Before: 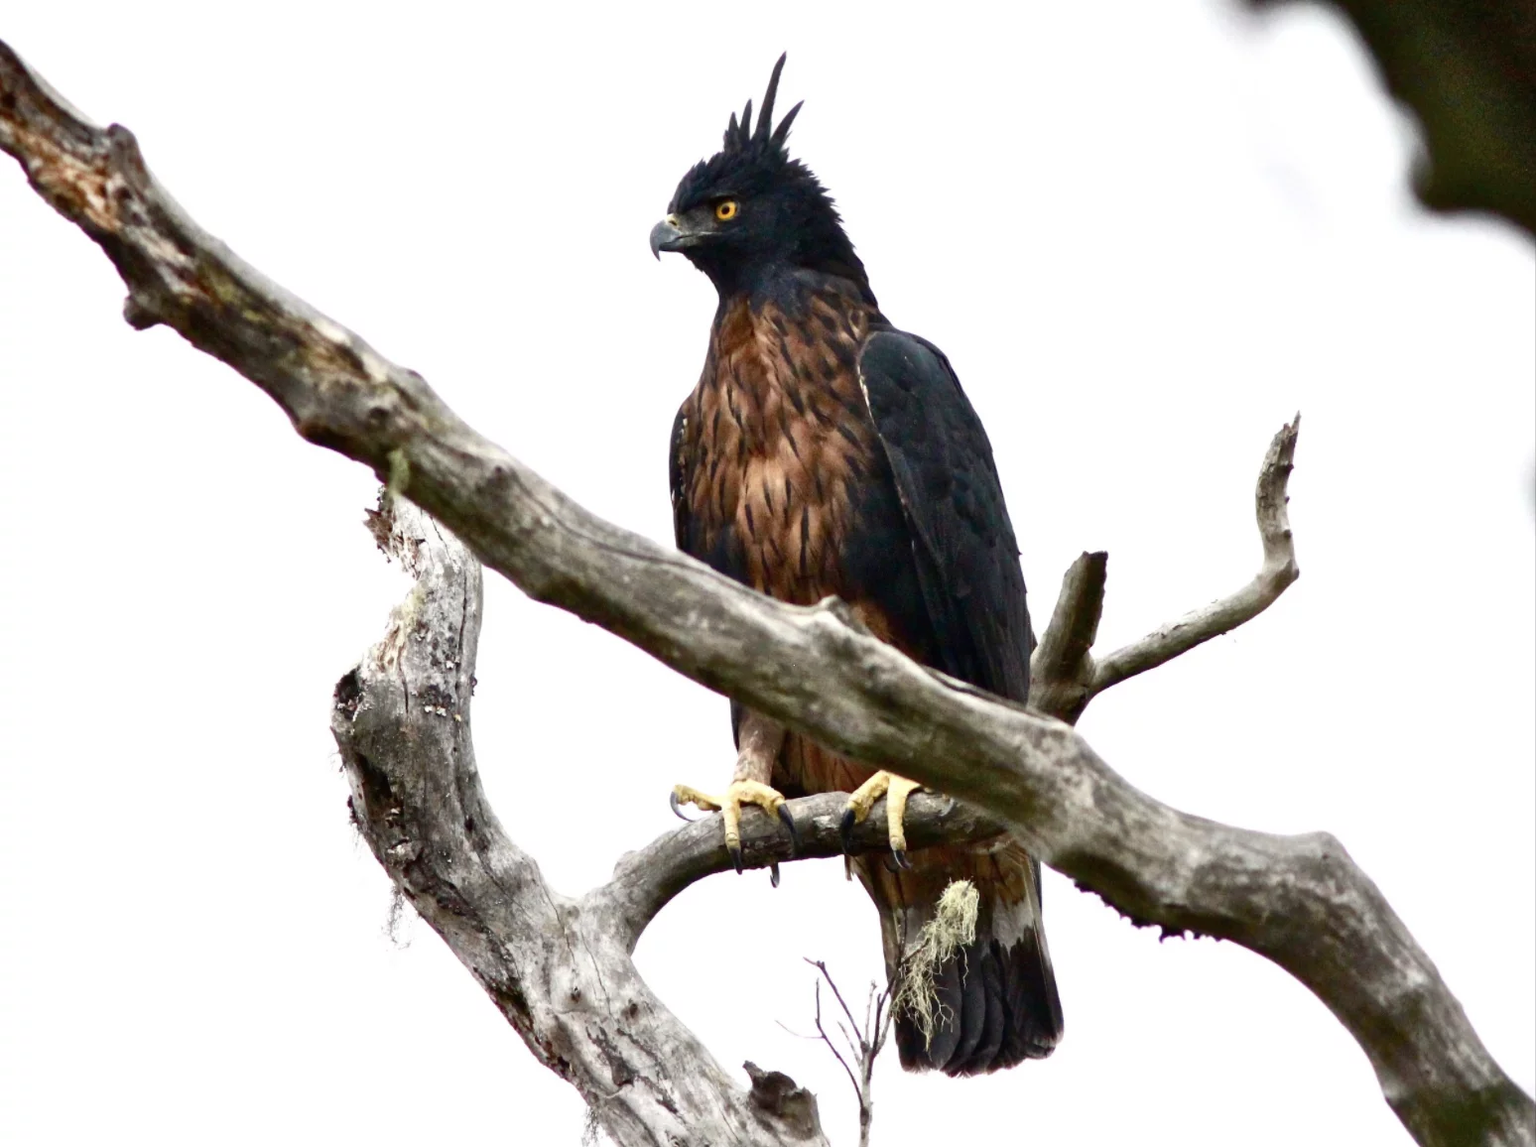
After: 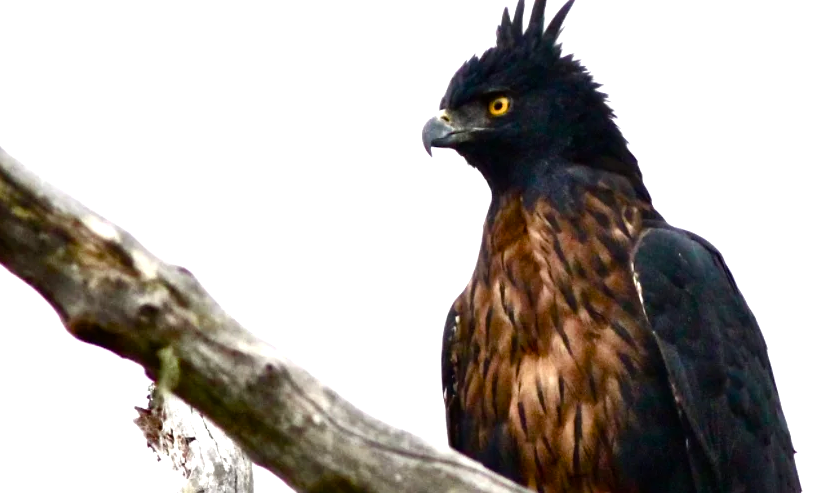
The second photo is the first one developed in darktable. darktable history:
color balance rgb: global offset › hue 171.68°, perceptual saturation grading › global saturation 20%, perceptual saturation grading › highlights -24.787%, perceptual saturation grading › shadows 25.492%, global vibrance 25.058%, contrast 20.078%
crop: left 15.074%, top 9.216%, right 31.141%, bottom 48.063%
